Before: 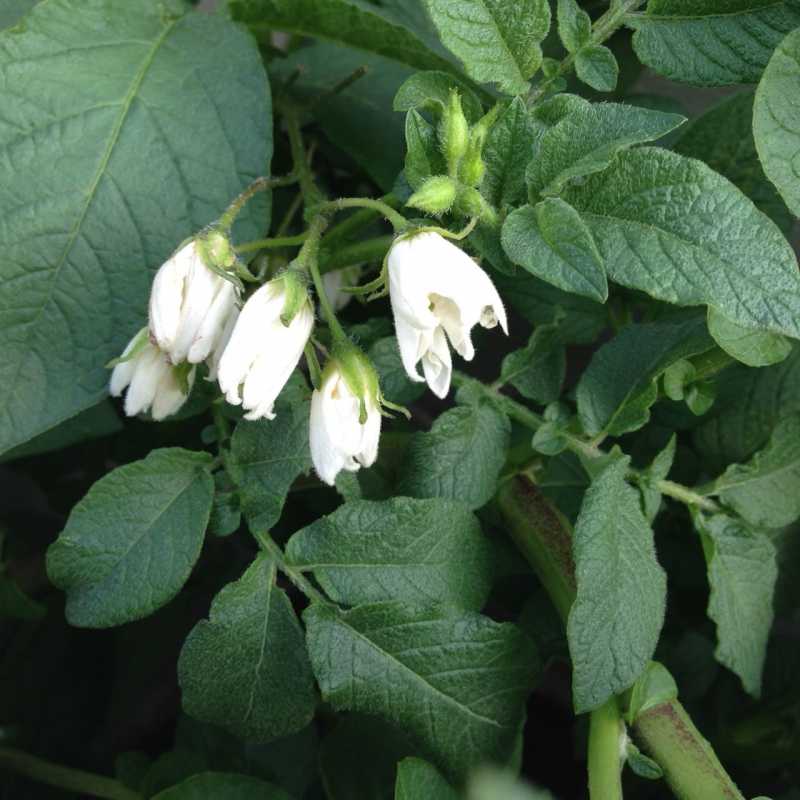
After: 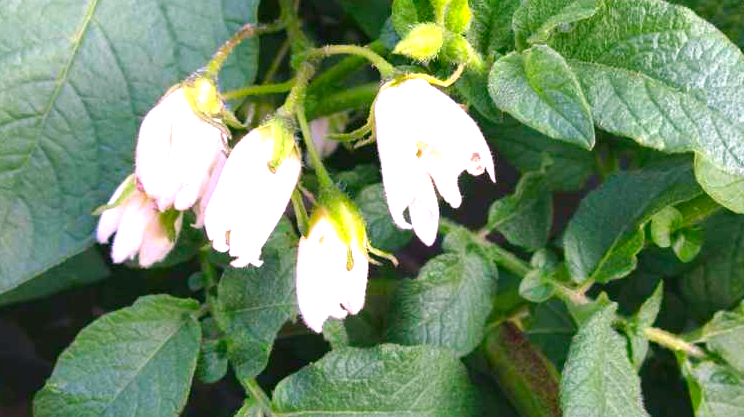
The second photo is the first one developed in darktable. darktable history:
color correction: highlights a* 19.5, highlights b* -11.53, saturation 1.69
base curve: curves: ch0 [(0, 0) (0.297, 0.298) (1, 1)], preserve colors none
exposure: exposure 1.061 EV, compensate highlight preservation false
crop: left 1.744%, top 19.225%, right 5.069%, bottom 28.357%
